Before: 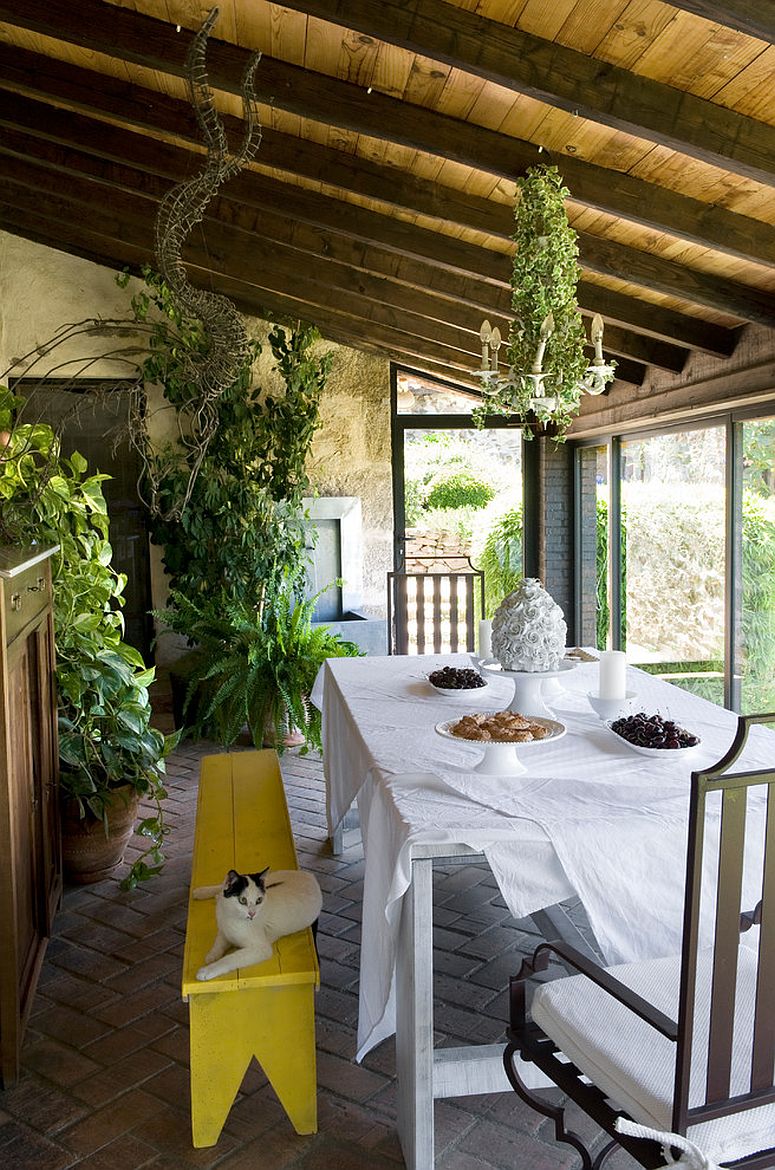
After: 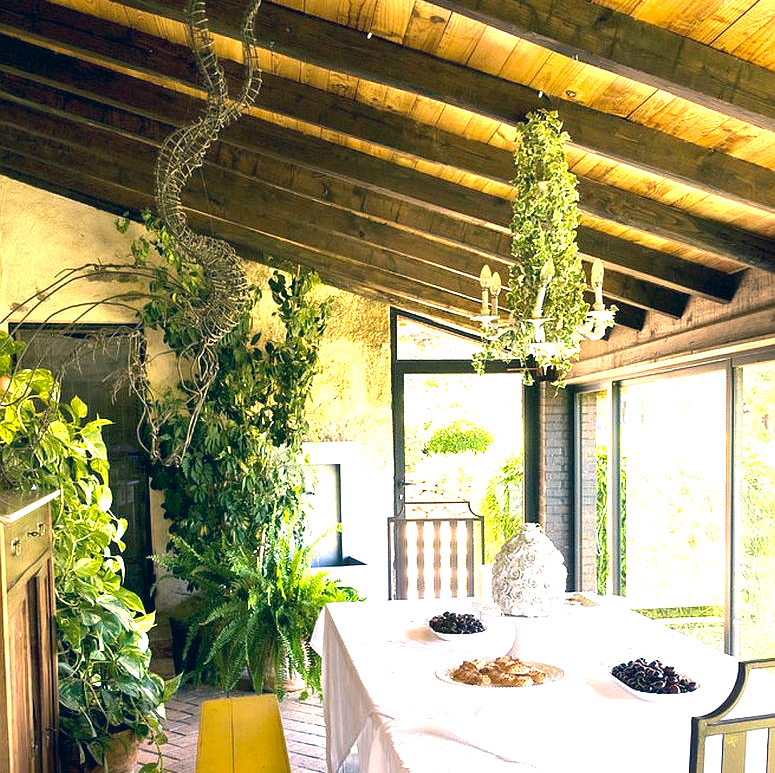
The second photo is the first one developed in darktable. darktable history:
crop and rotate: top 4.76%, bottom 29.12%
color correction: highlights a* 10.32, highlights b* 14.53, shadows a* -10.13, shadows b* -15.06
exposure: exposure 1.516 EV, compensate highlight preservation false
